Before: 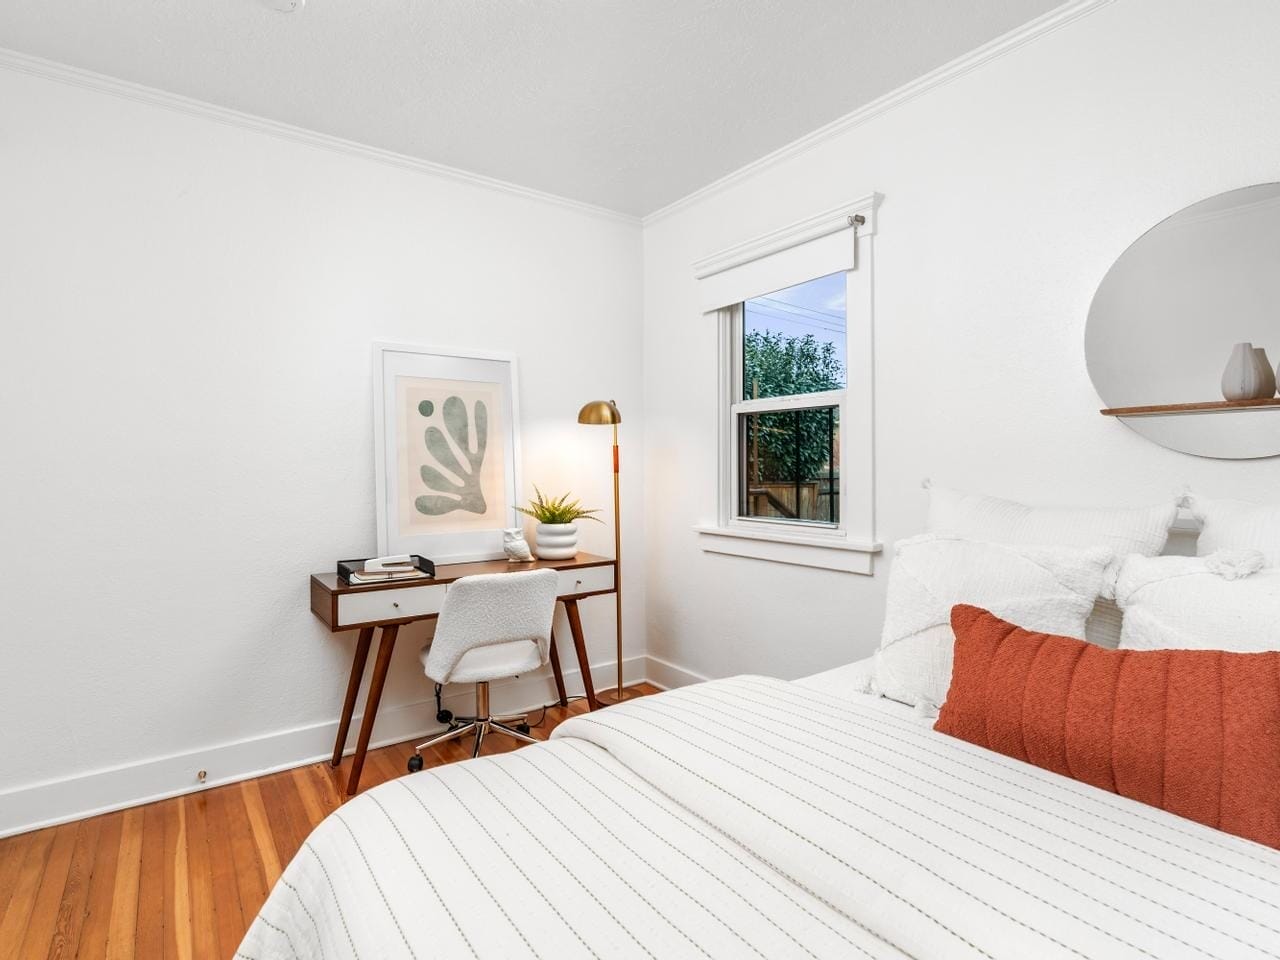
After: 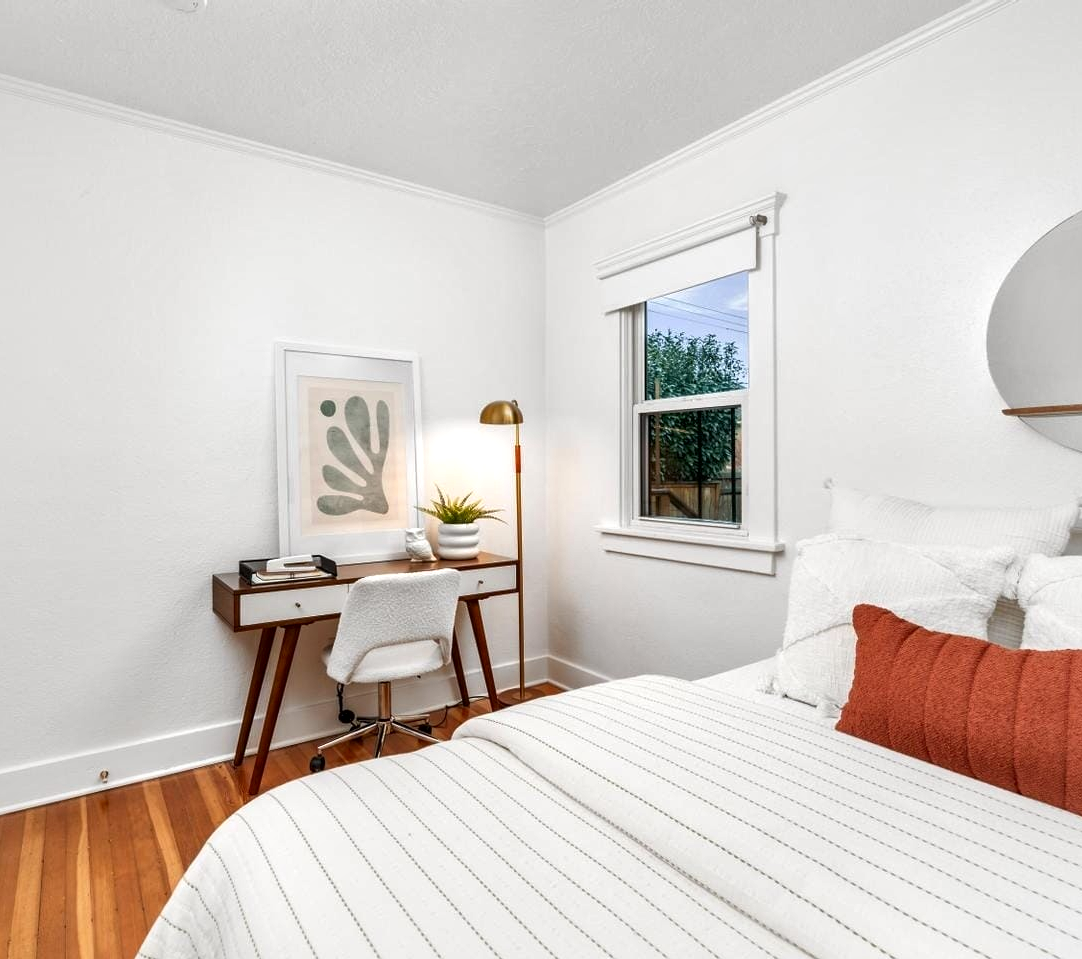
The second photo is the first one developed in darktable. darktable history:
exposure: compensate exposure bias true, compensate highlight preservation false
local contrast: mode bilateral grid, contrast 25, coarseness 59, detail 152%, midtone range 0.2
crop: left 7.677%, right 7.791%
